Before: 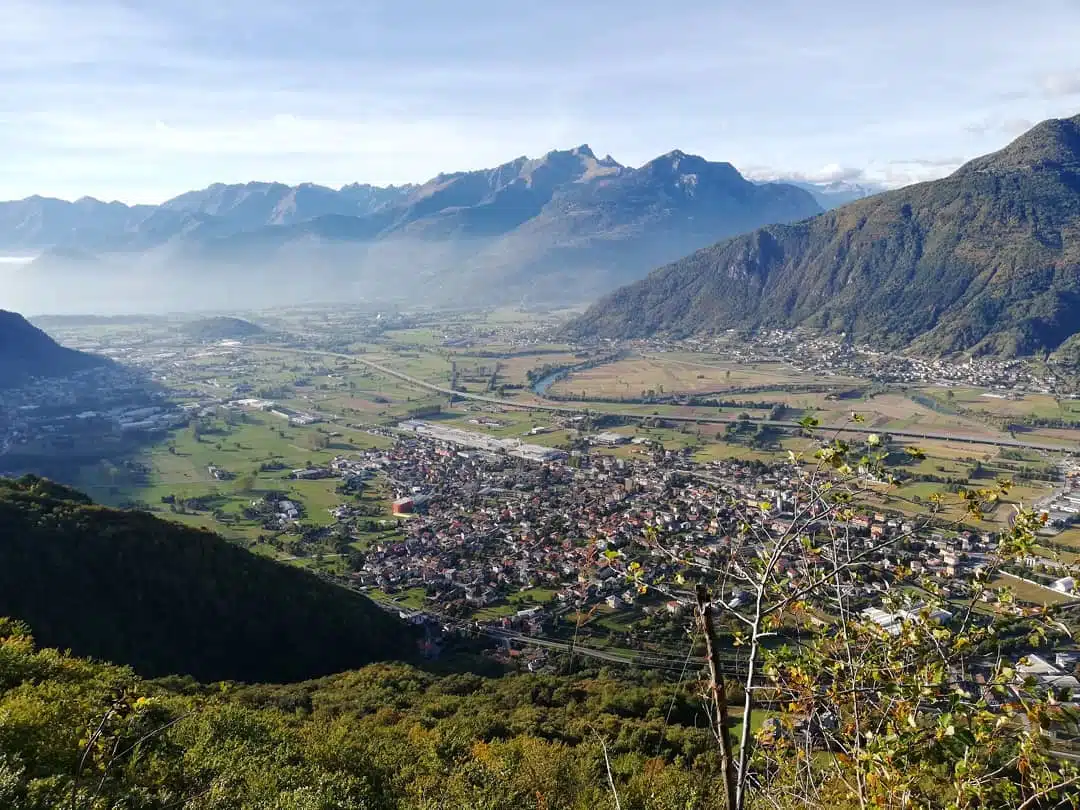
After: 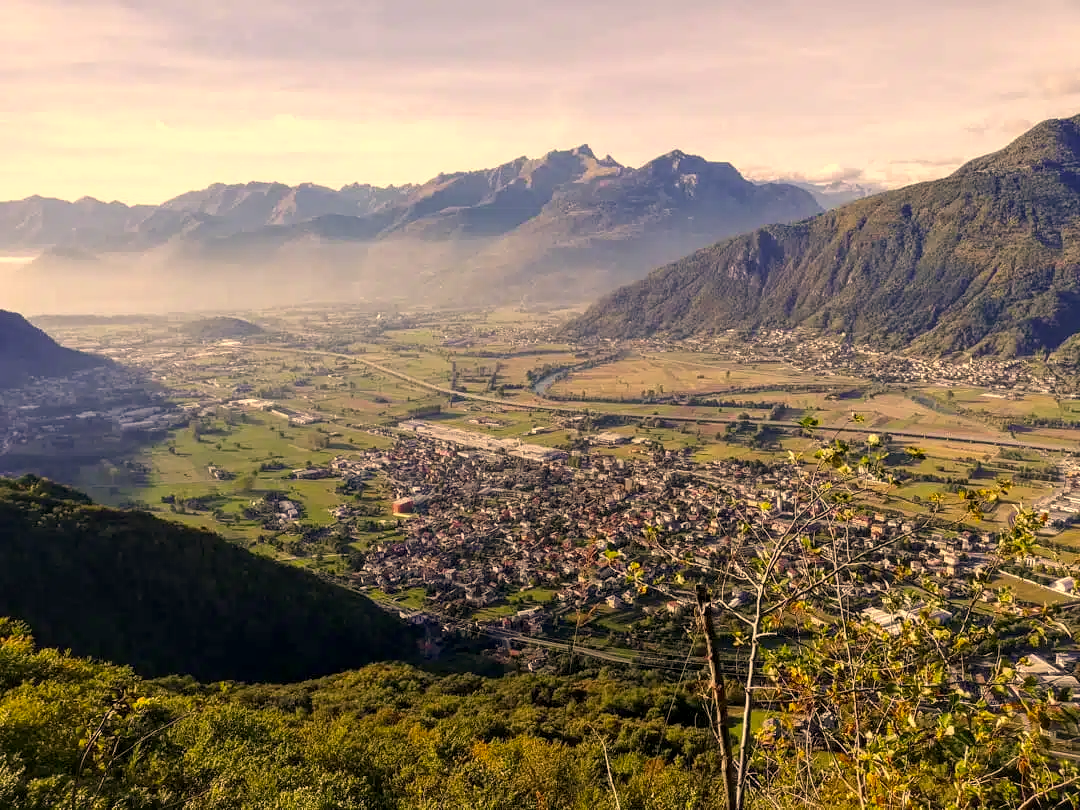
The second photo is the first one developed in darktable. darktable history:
local contrast: on, module defaults
color correction: highlights a* 15, highlights b* 31.55
exposure: exposure -0.01 EV, compensate highlight preservation false
